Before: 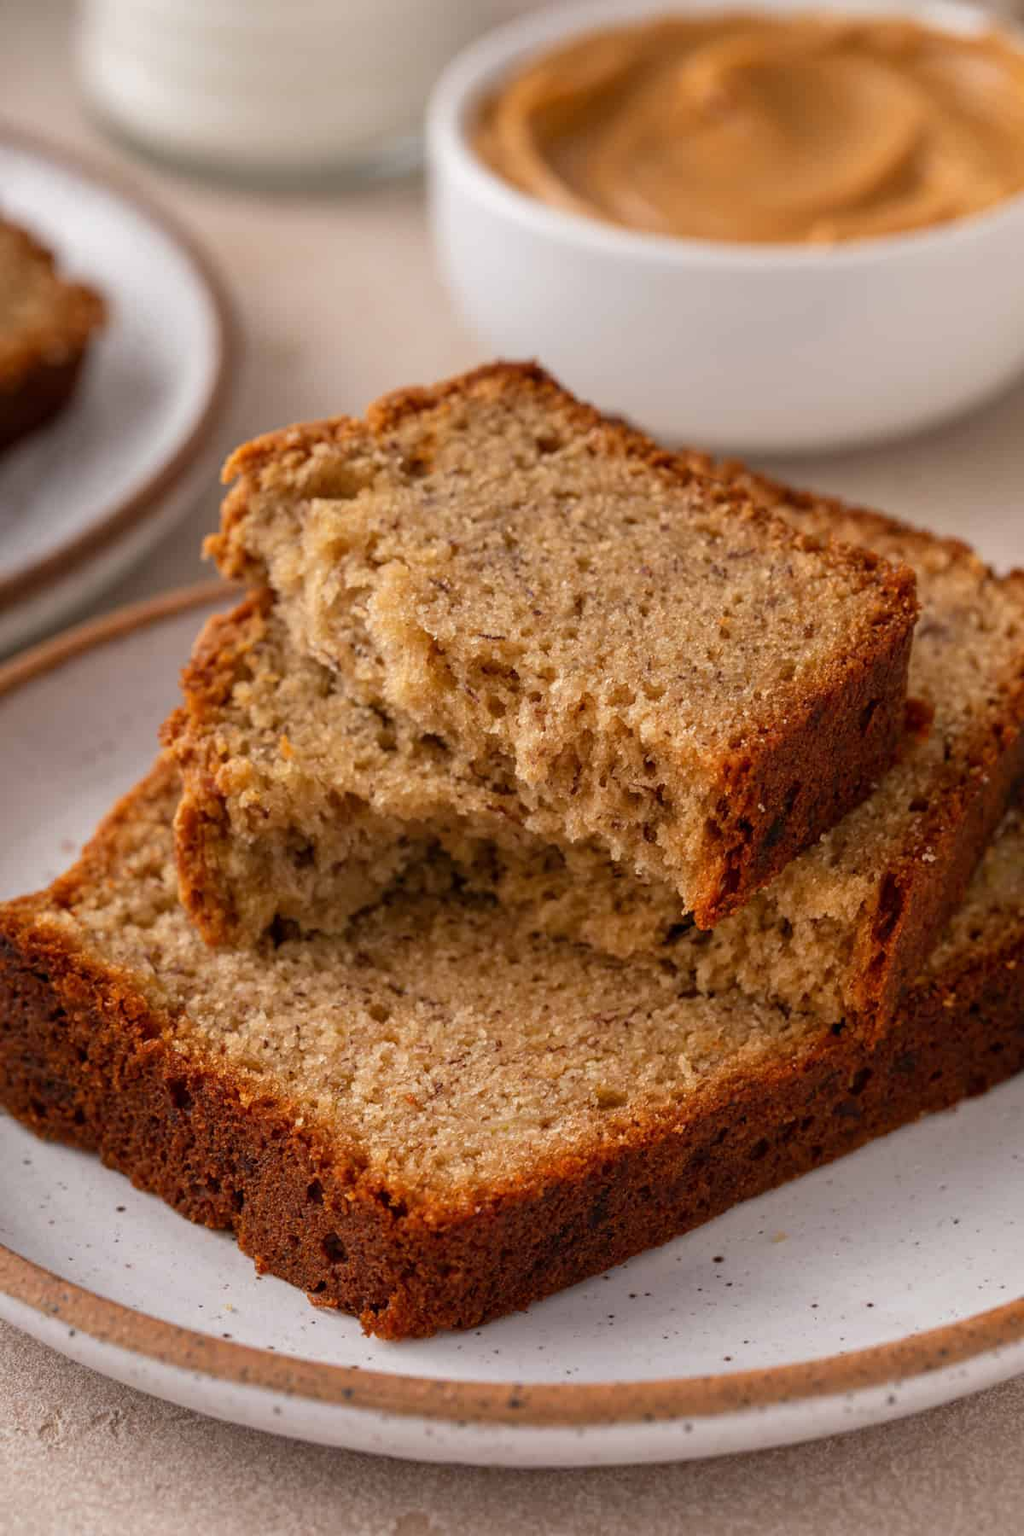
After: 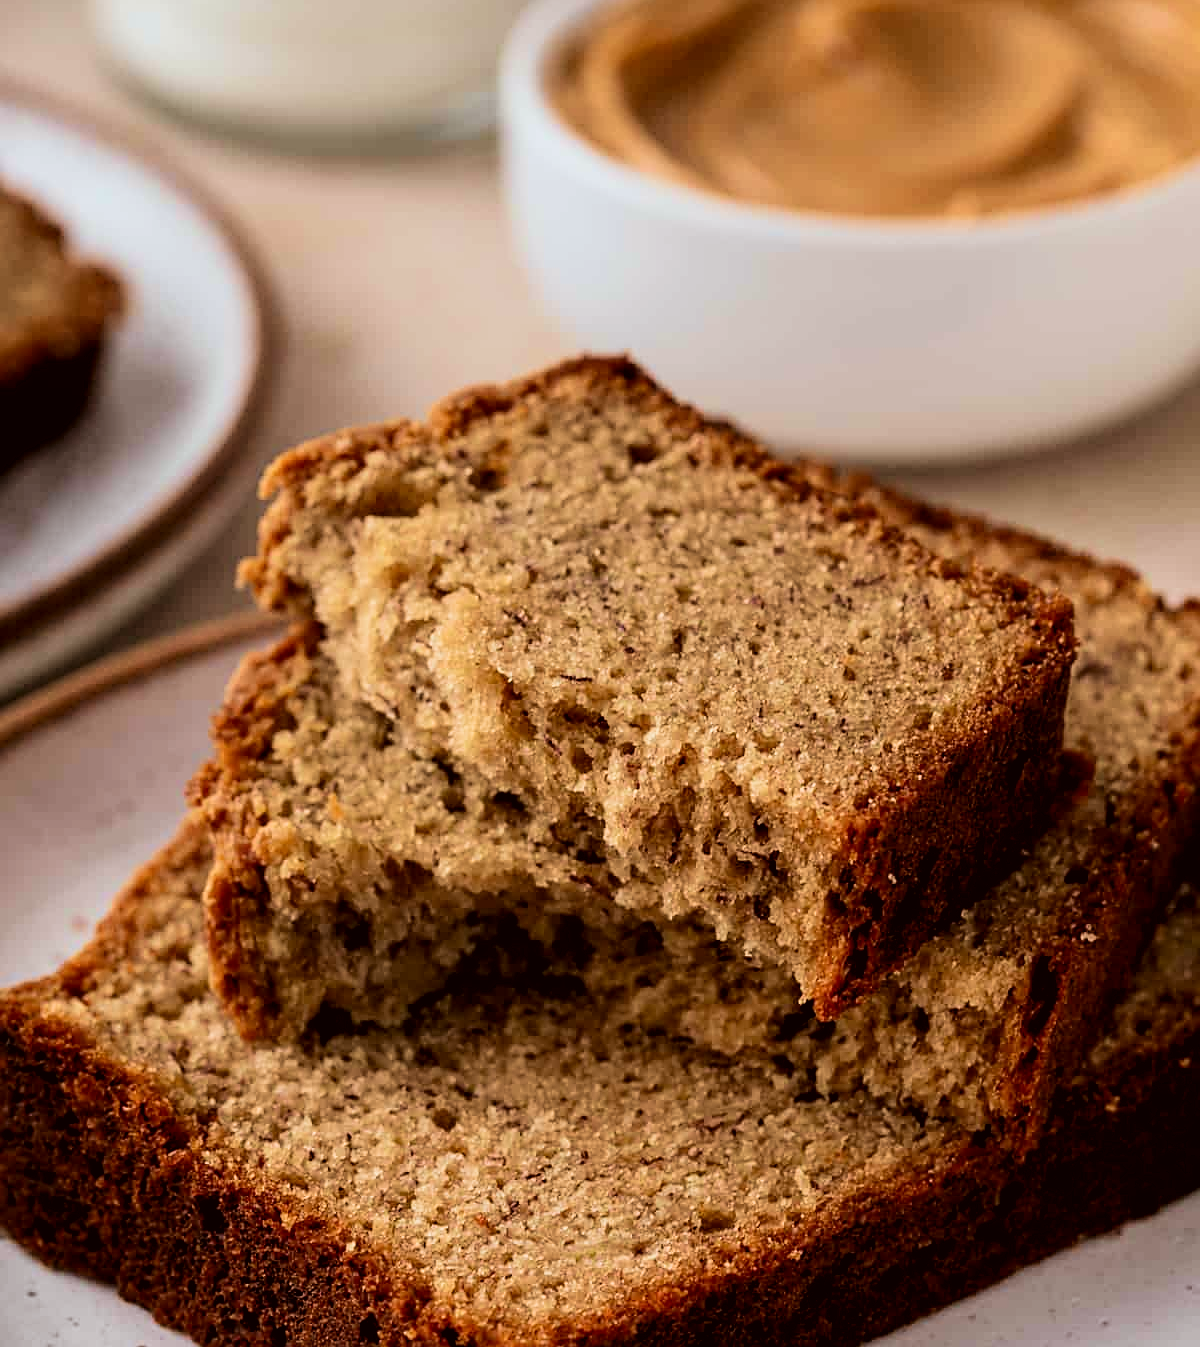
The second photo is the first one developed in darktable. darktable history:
crop: top 3.79%, bottom 21.343%
exposure: exposure -0.047 EV, compensate highlight preservation false
velvia: strength 45.57%
contrast brightness saturation: contrast 0.222
sharpen: on, module defaults
filmic rgb: black relative exposure -3.4 EV, white relative exposure 3.46 EV, hardness 2.36, contrast 1.102
color correction: highlights a* -2.84, highlights b* -2.76, shadows a* 1.98, shadows b* 2.71
